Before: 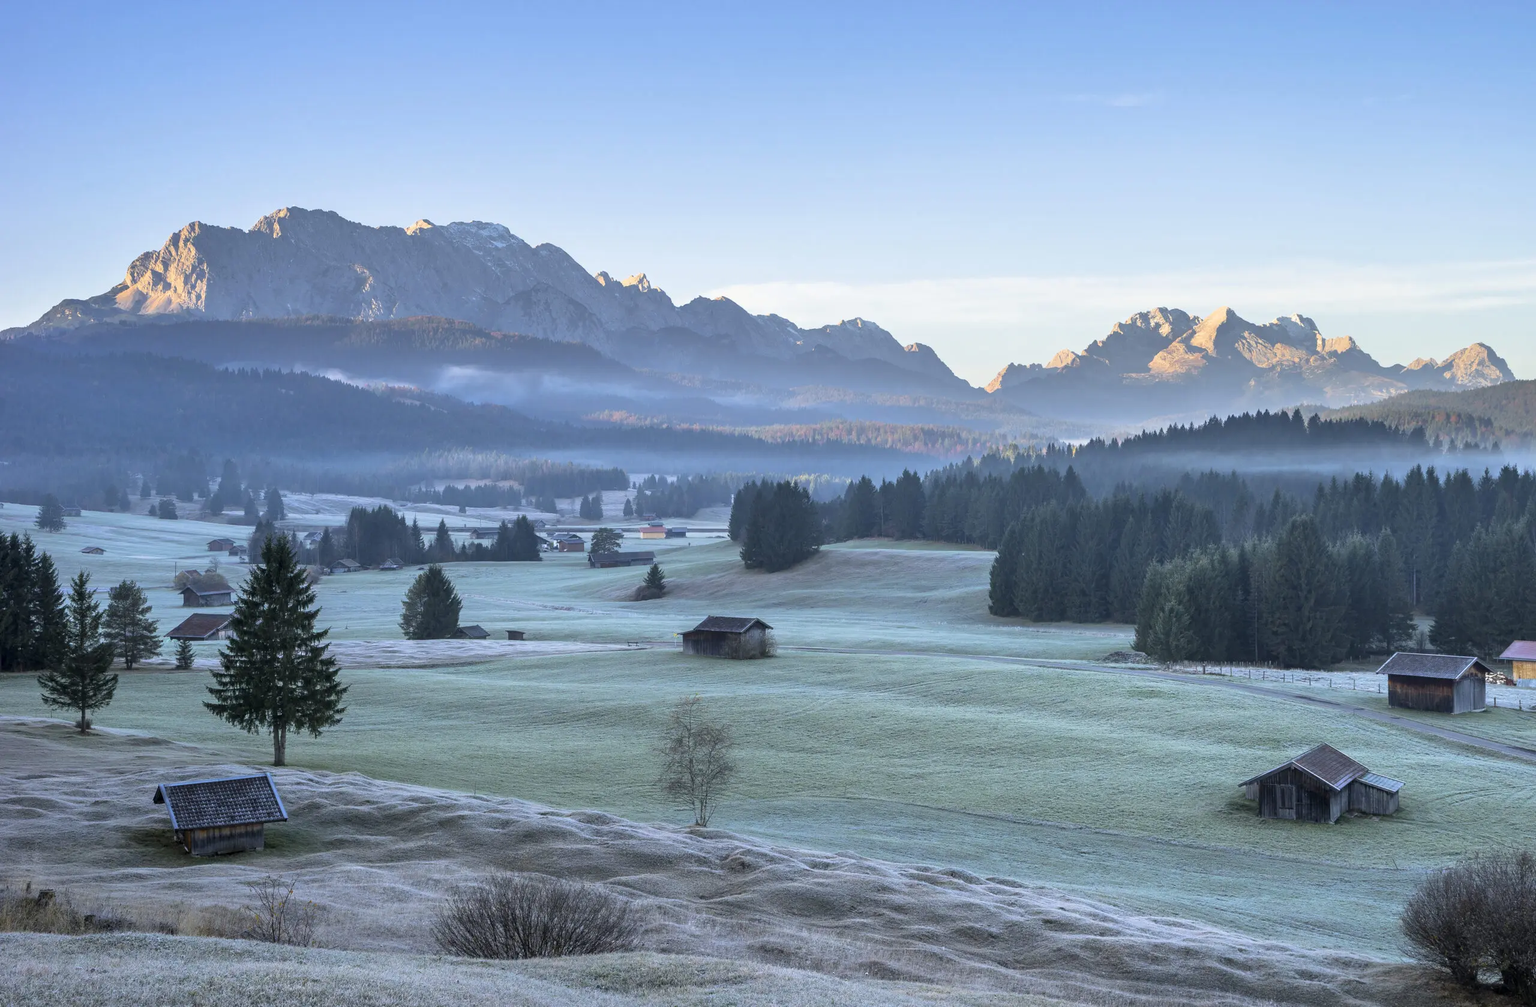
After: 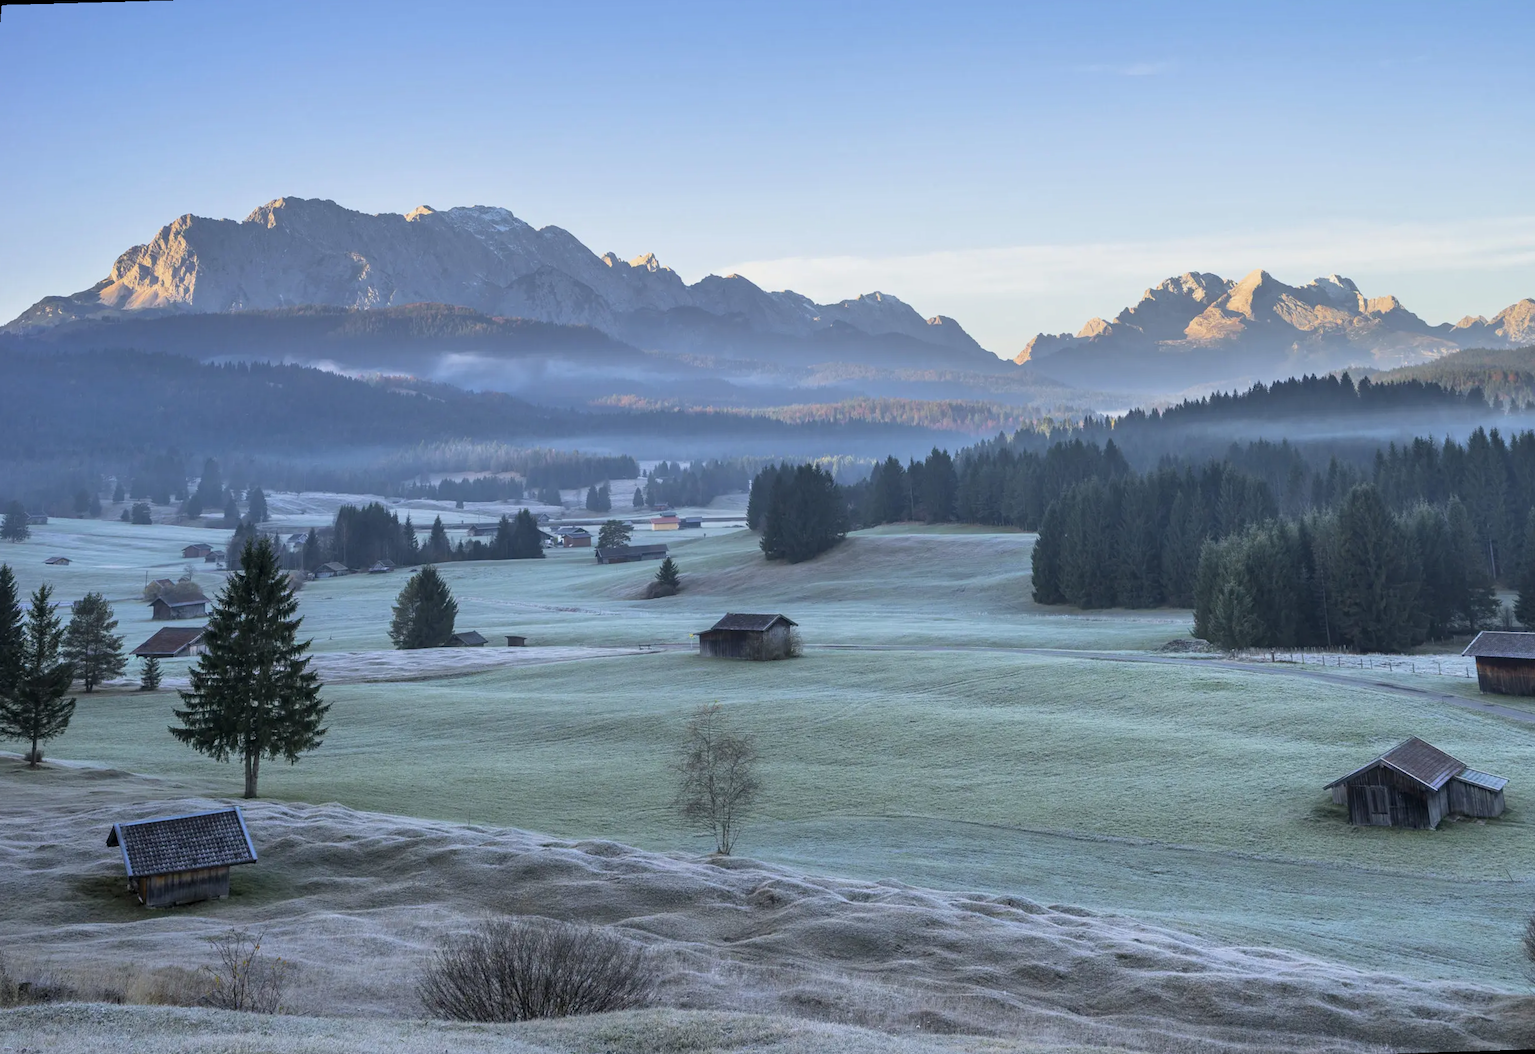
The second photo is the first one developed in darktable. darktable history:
exposure: exposure -0.151 EV, compensate highlight preservation false
rotate and perspective: rotation -1.68°, lens shift (vertical) -0.146, crop left 0.049, crop right 0.912, crop top 0.032, crop bottom 0.96
